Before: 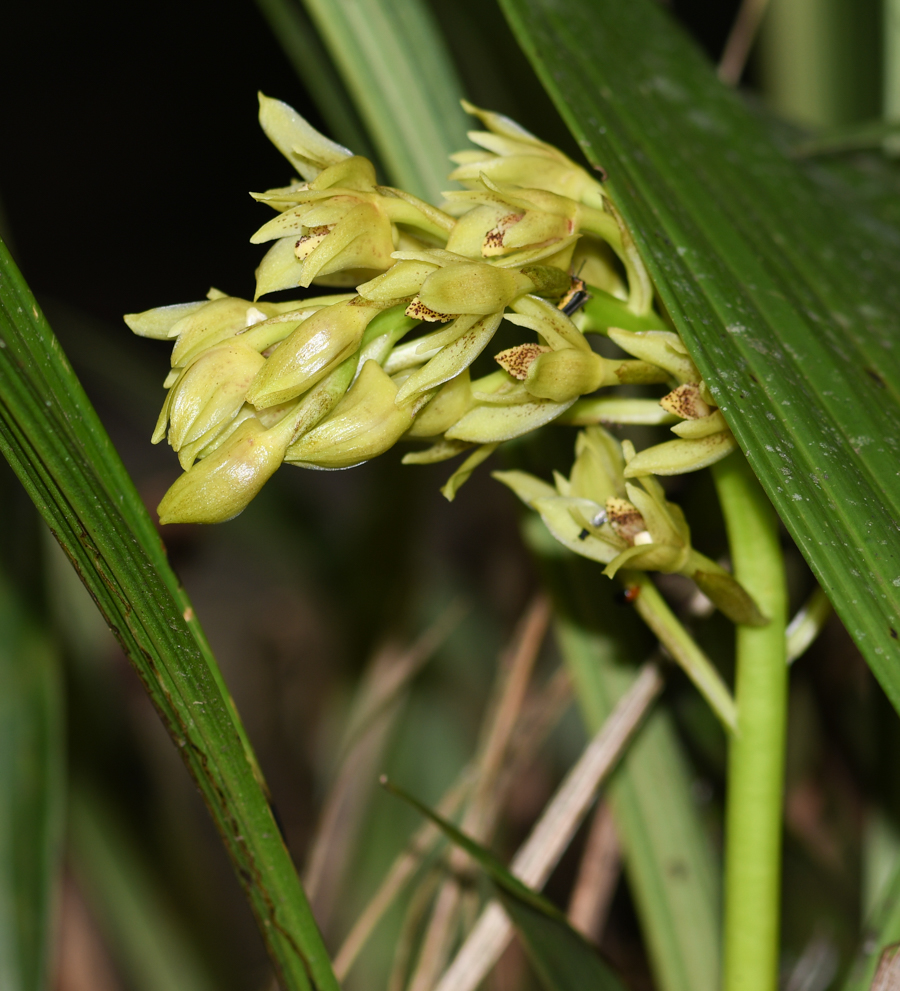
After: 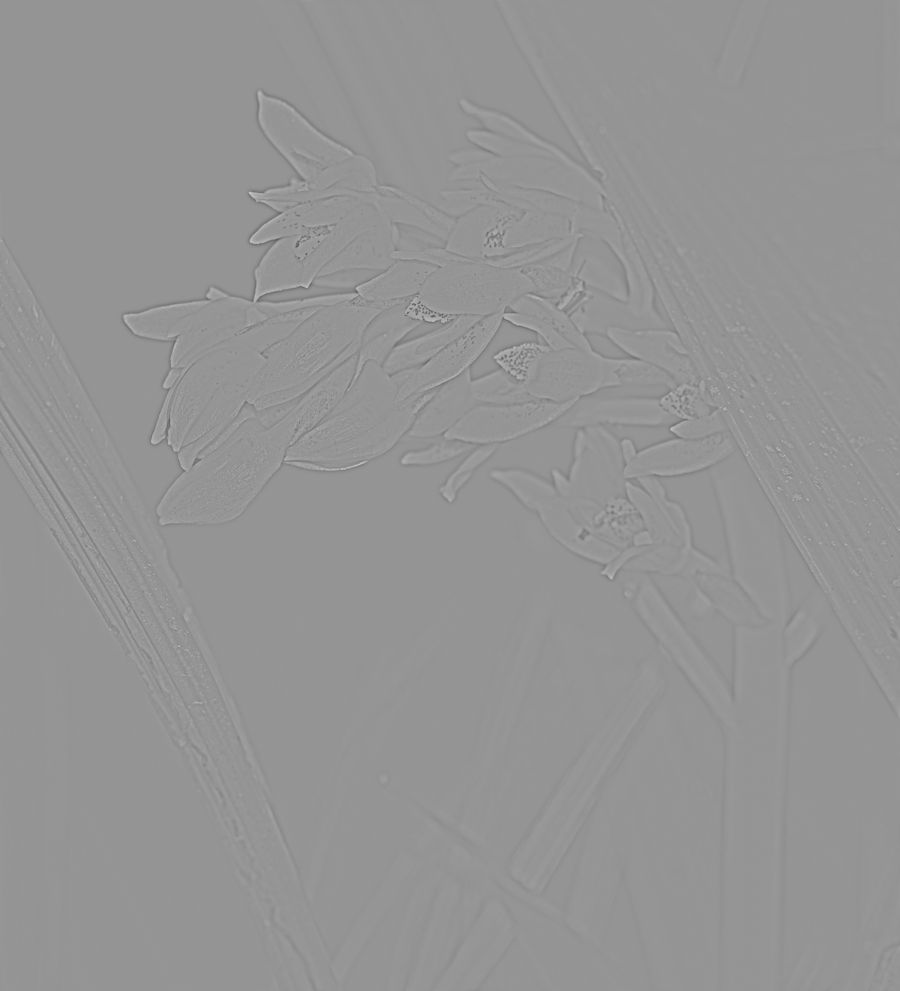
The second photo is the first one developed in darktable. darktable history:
tone curve: curves: ch0 [(0, 0) (0.003, 0.017) (0.011, 0.017) (0.025, 0.017) (0.044, 0.019) (0.069, 0.03) (0.1, 0.046) (0.136, 0.066) (0.177, 0.104) (0.224, 0.151) (0.277, 0.231) (0.335, 0.321) (0.399, 0.454) (0.468, 0.567) (0.543, 0.674) (0.623, 0.763) (0.709, 0.82) (0.801, 0.872) (0.898, 0.934) (1, 1)], preserve colors none
highpass: sharpness 5.84%, contrast boost 8.44%
